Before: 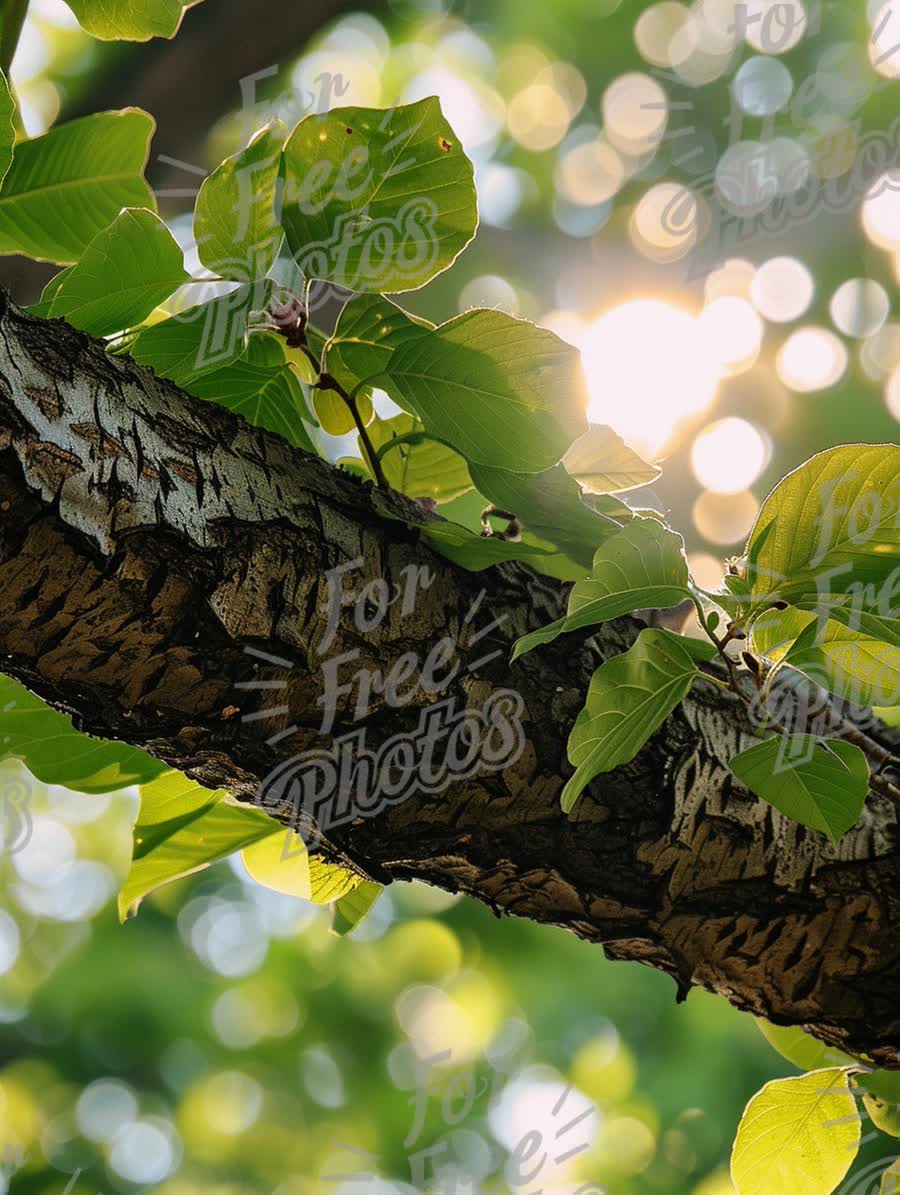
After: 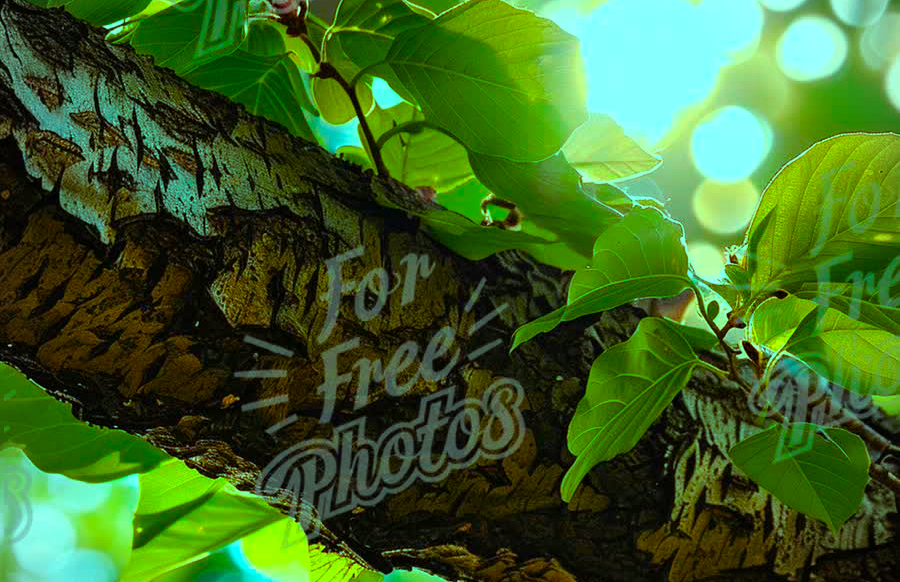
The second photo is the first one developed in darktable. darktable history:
vignetting: fall-off radius 60.85%, brightness -0.334
color balance rgb: highlights gain › luminance 20.09%, highlights gain › chroma 13.12%, highlights gain › hue 170.59°, linear chroma grading › global chroma 40.62%, perceptual saturation grading › global saturation 20.292%, perceptual saturation grading › highlights -19.785%, perceptual saturation grading › shadows 29.404%
crop and rotate: top 26.091%, bottom 25.16%
